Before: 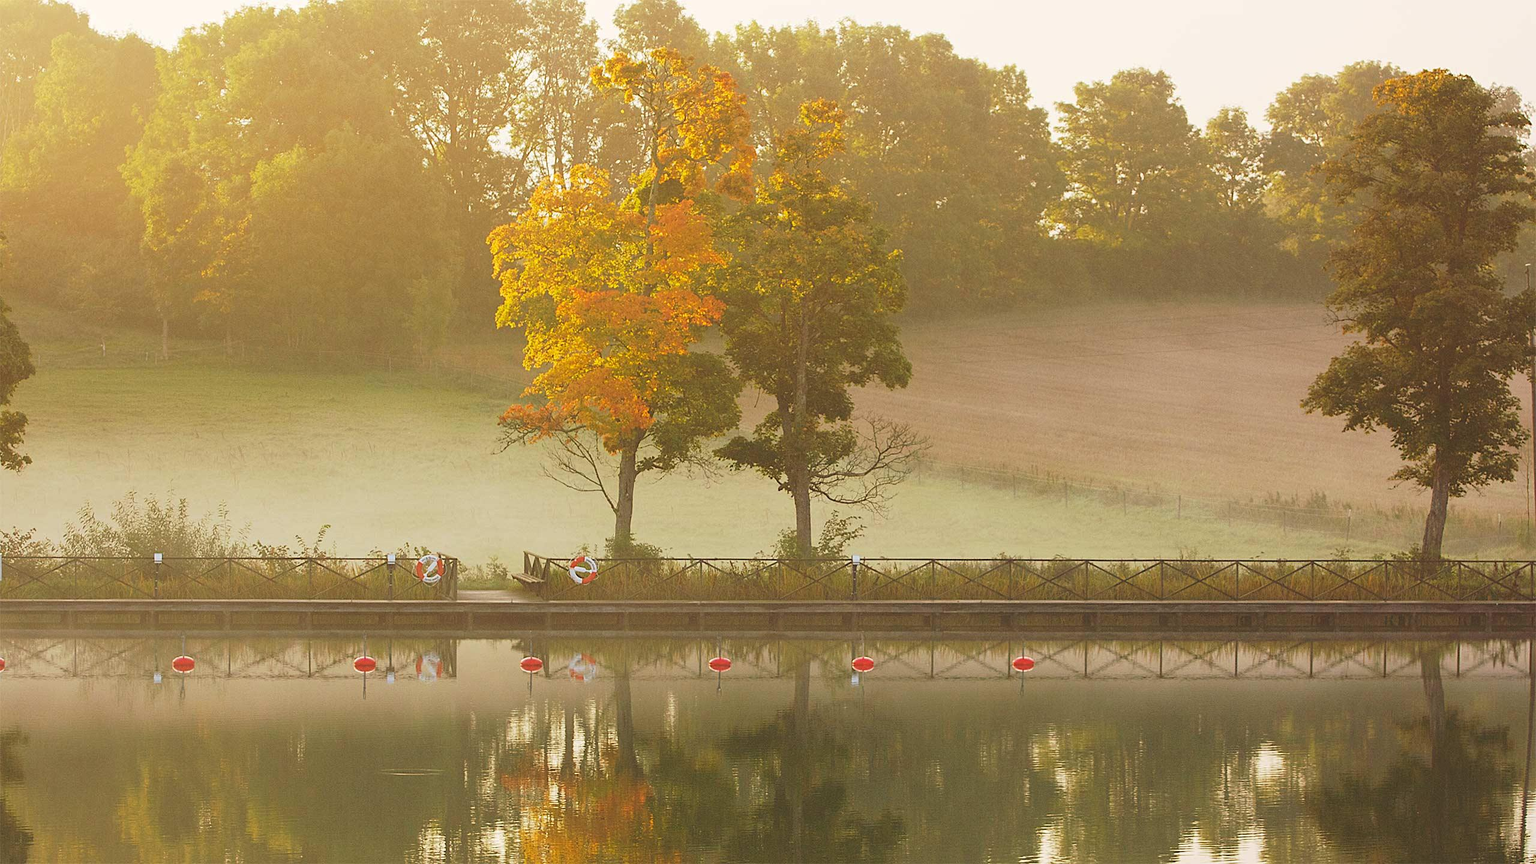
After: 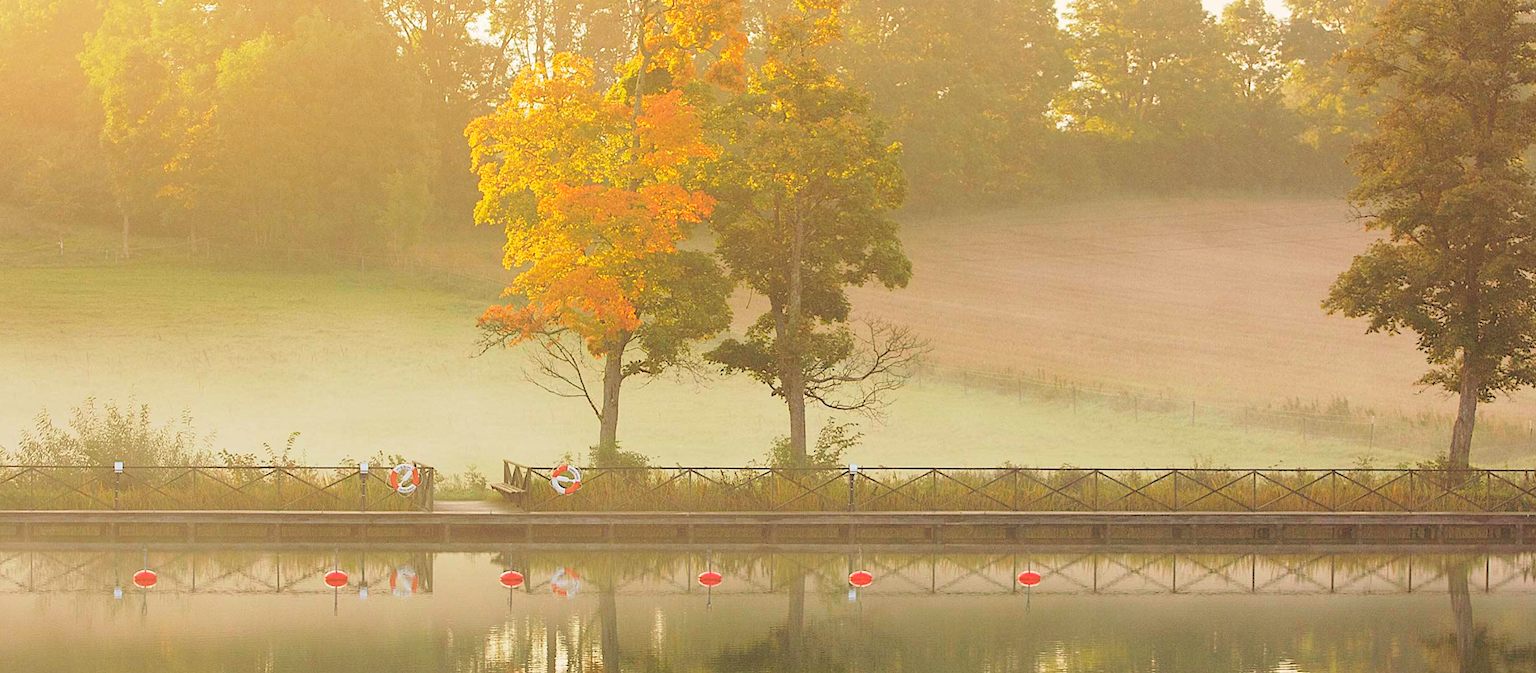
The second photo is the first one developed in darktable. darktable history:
crop and rotate: left 2.991%, top 13.302%, right 1.981%, bottom 12.636%
rgb levels: levels [[0.027, 0.429, 0.996], [0, 0.5, 1], [0, 0.5, 1]]
